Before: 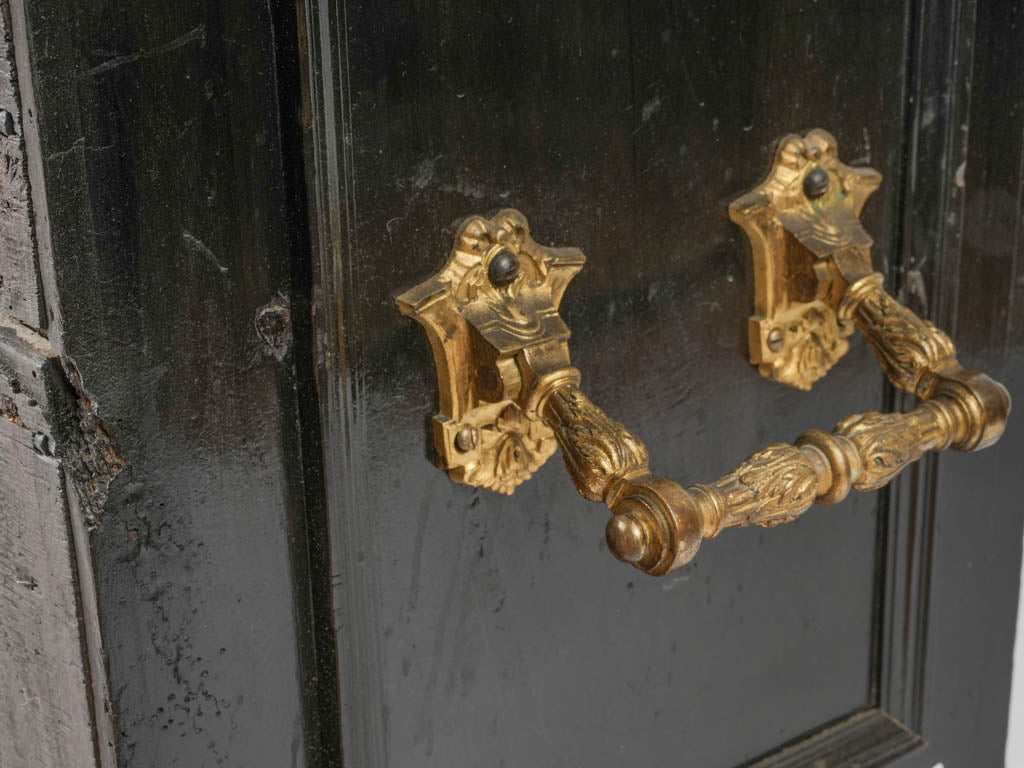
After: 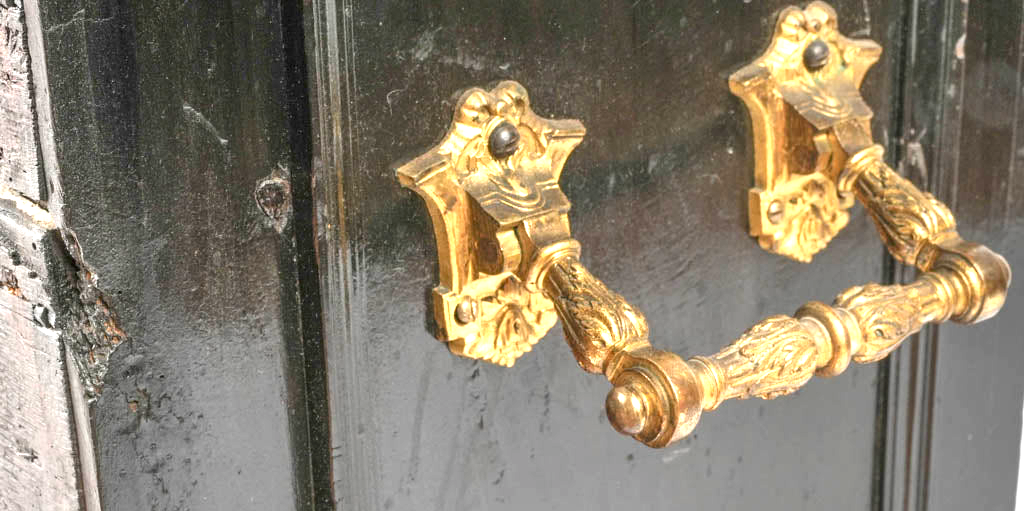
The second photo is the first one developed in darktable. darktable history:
exposure: black level correction 0, exposure 1.742 EV, compensate highlight preservation false
crop: top 16.679%, bottom 16.726%
